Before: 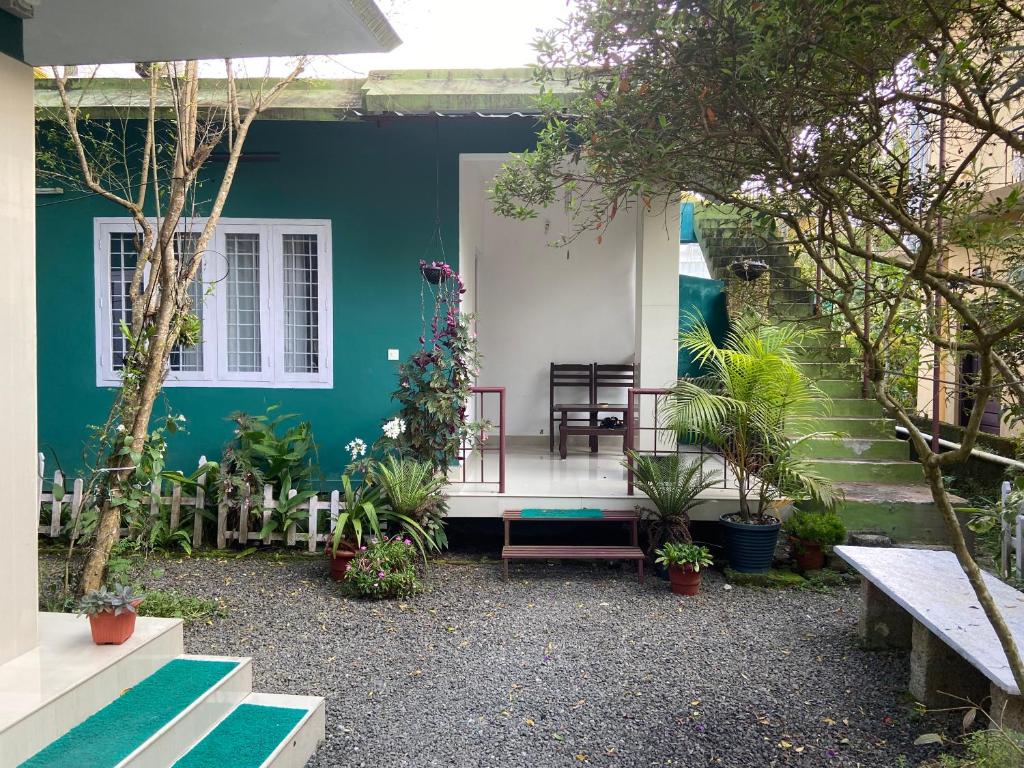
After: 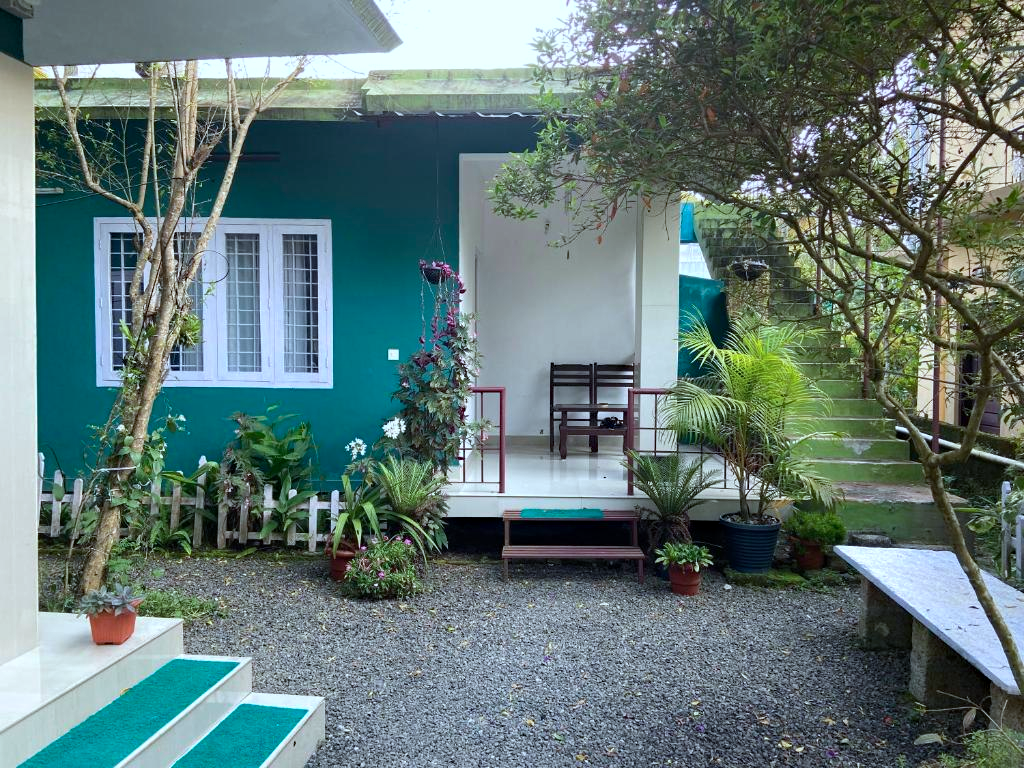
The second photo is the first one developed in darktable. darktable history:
color calibration: gray › normalize channels true, illuminant F (fluorescent), F source F9 (Cool White Deluxe 4150 K) – high CRI, x 0.374, y 0.373, temperature 4153.43 K, gamut compression 0.028
haze removal: compatibility mode true, adaptive false
